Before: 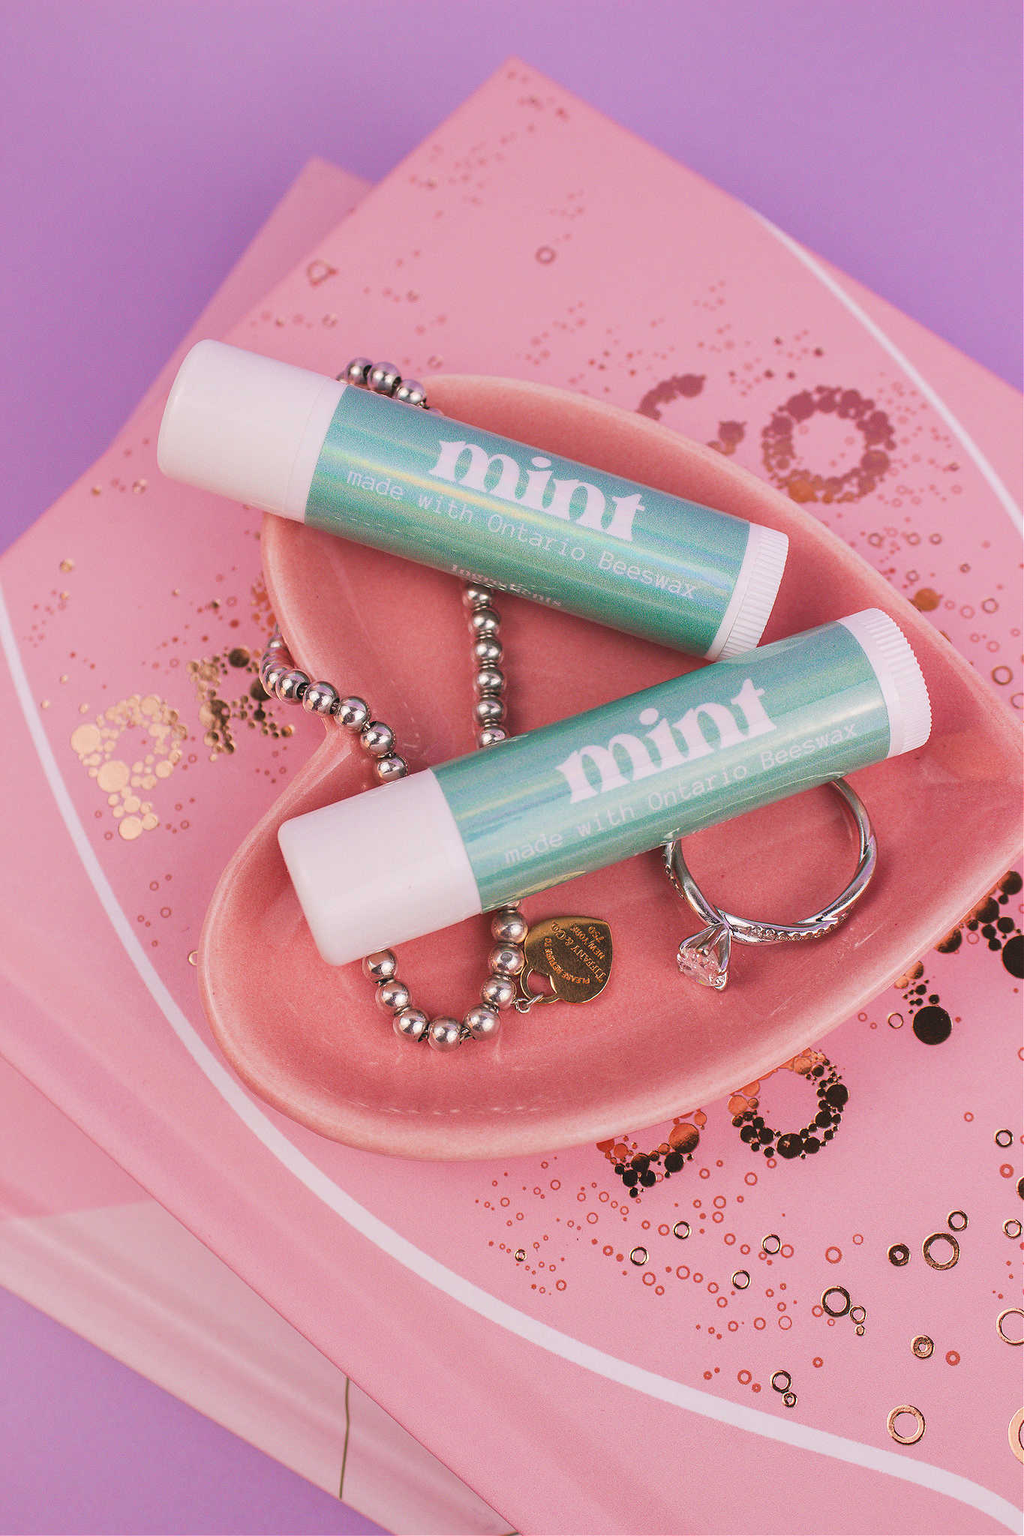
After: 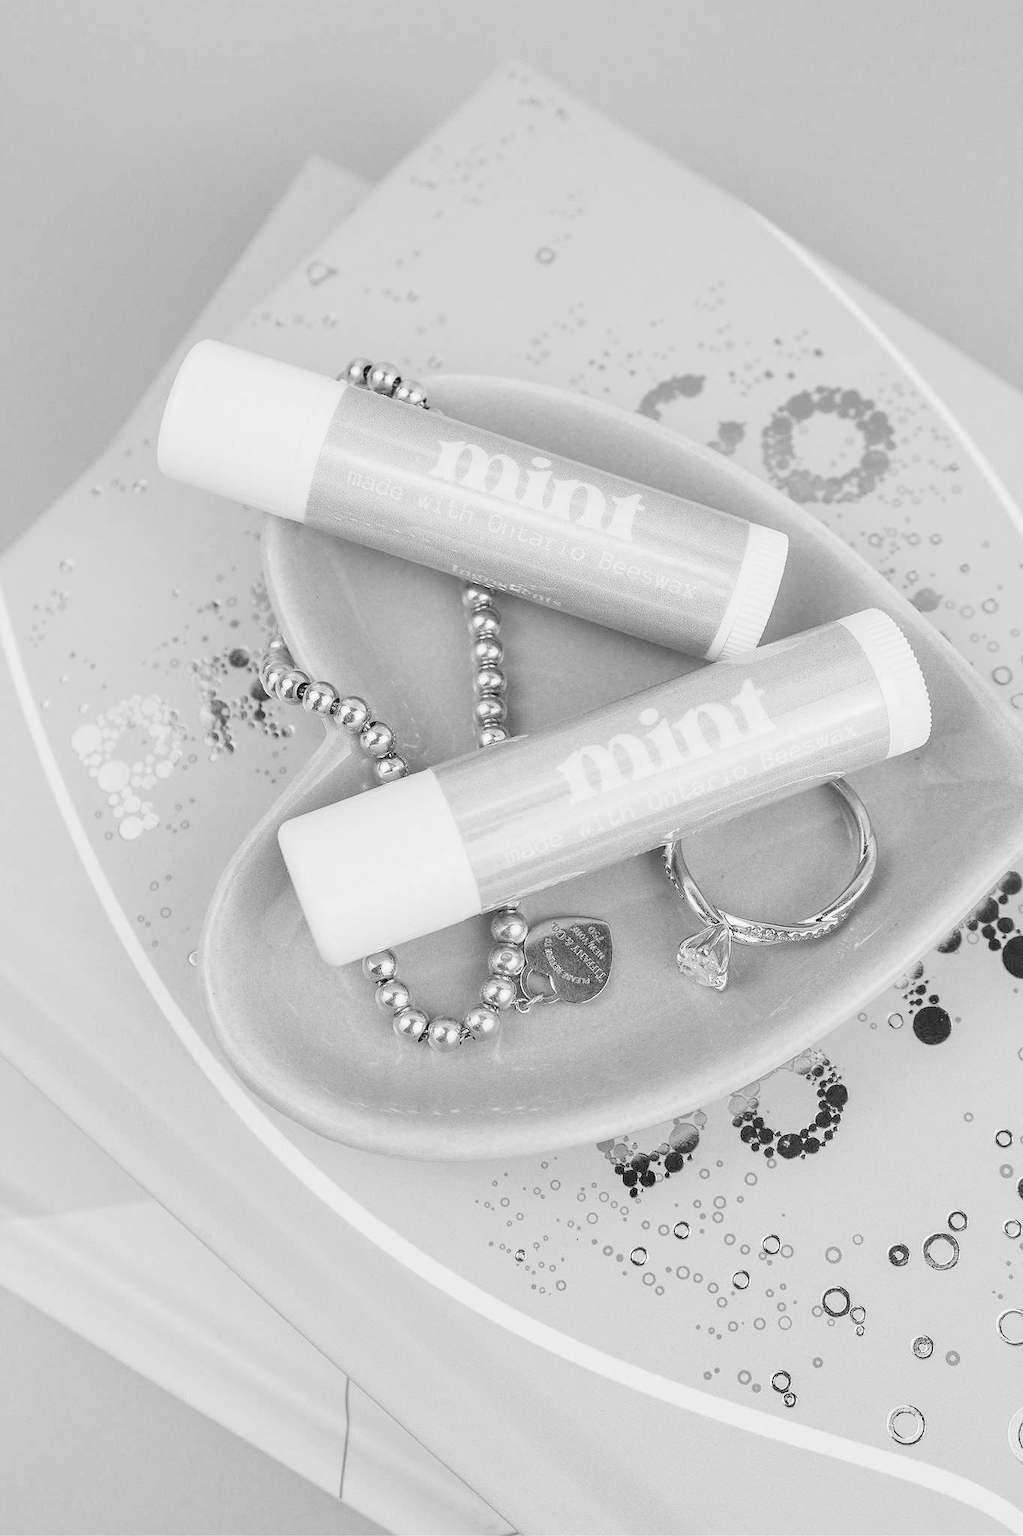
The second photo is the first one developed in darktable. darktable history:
filmic rgb: black relative exposure -4.38 EV, white relative exposure 4.56 EV, hardness 2.37, contrast 1.05
monochrome: on, module defaults
exposure: black level correction 0, exposure 1.5 EV, compensate exposure bias true, compensate highlight preservation false
